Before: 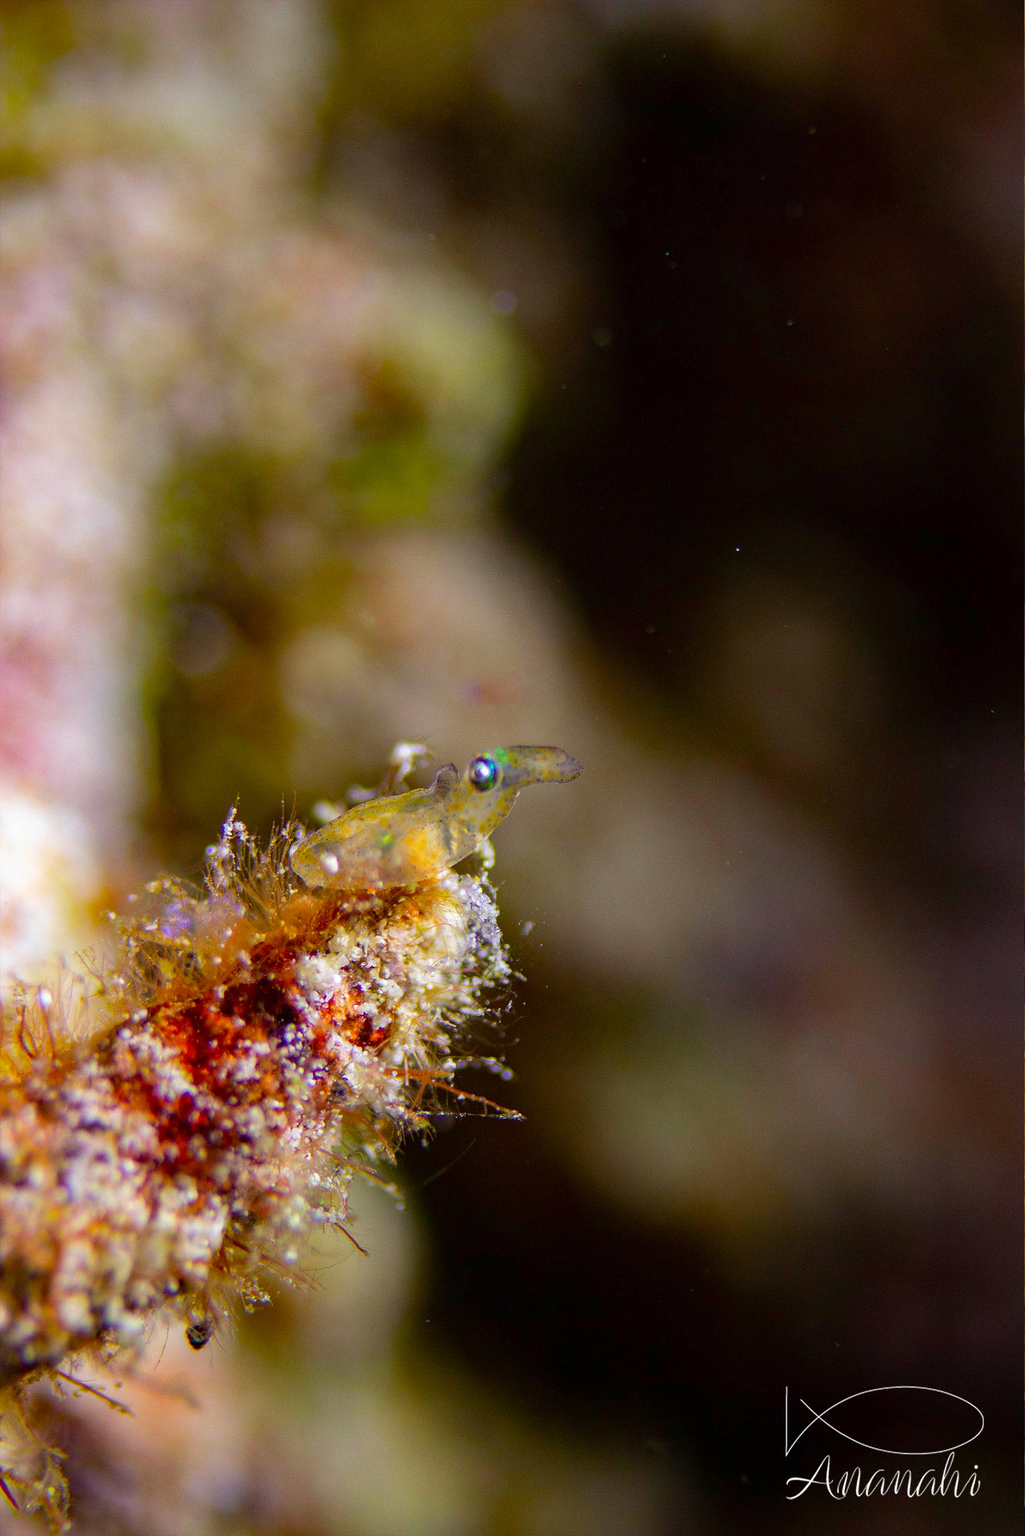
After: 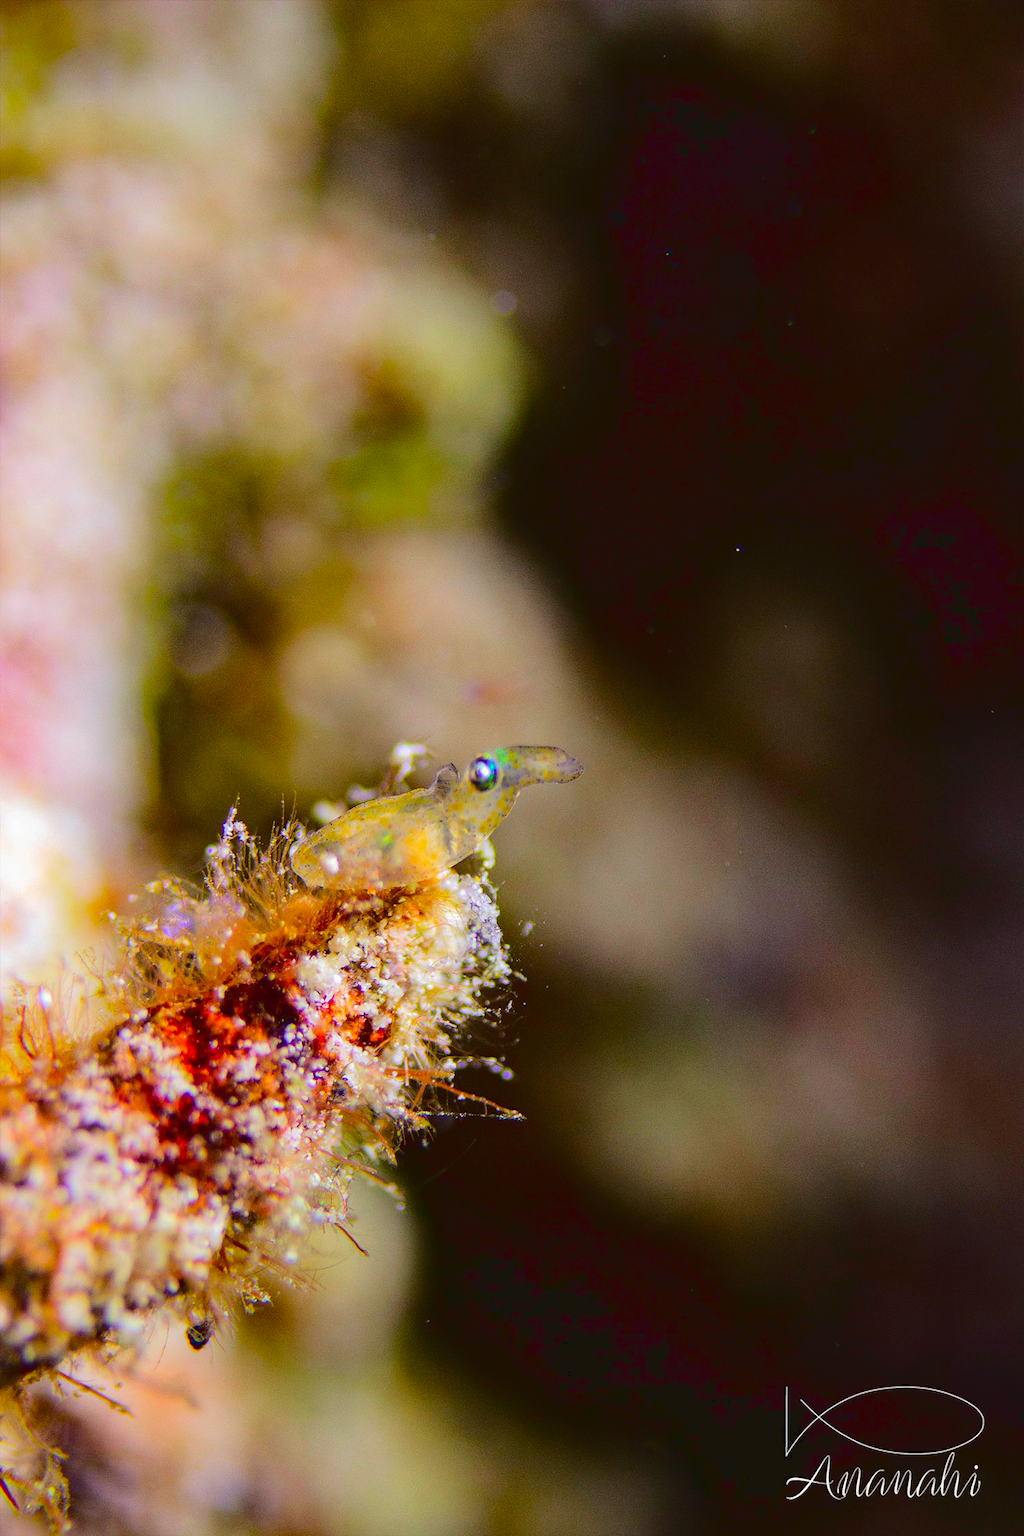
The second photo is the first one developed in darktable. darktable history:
tone curve: curves: ch0 [(0, 0) (0.003, 0.064) (0.011, 0.065) (0.025, 0.061) (0.044, 0.068) (0.069, 0.083) (0.1, 0.102) (0.136, 0.126) (0.177, 0.172) (0.224, 0.225) (0.277, 0.306) (0.335, 0.397) (0.399, 0.483) (0.468, 0.56) (0.543, 0.634) (0.623, 0.708) (0.709, 0.77) (0.801, 0.832) (0.898, 0.899) (1, 1)], color space Lab, linked channels, preserve colors none
